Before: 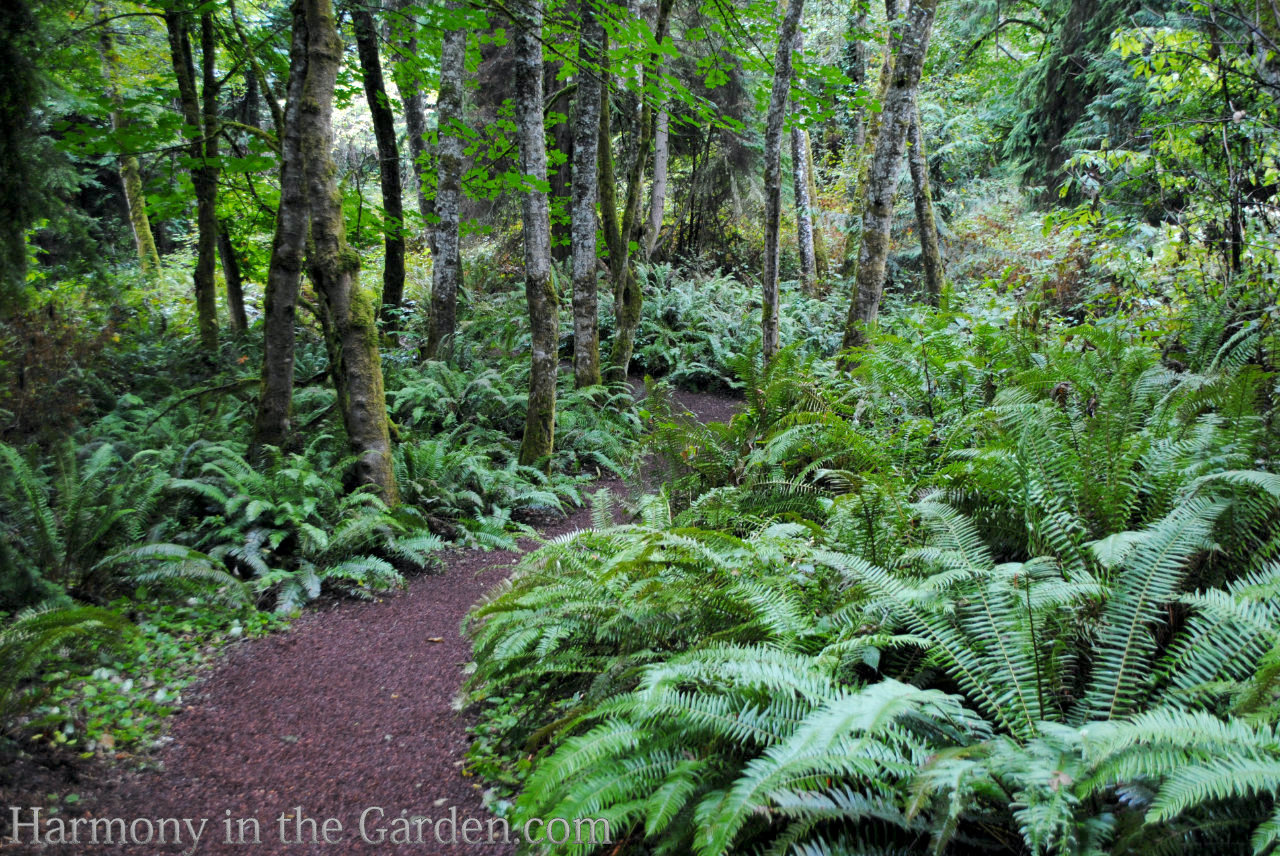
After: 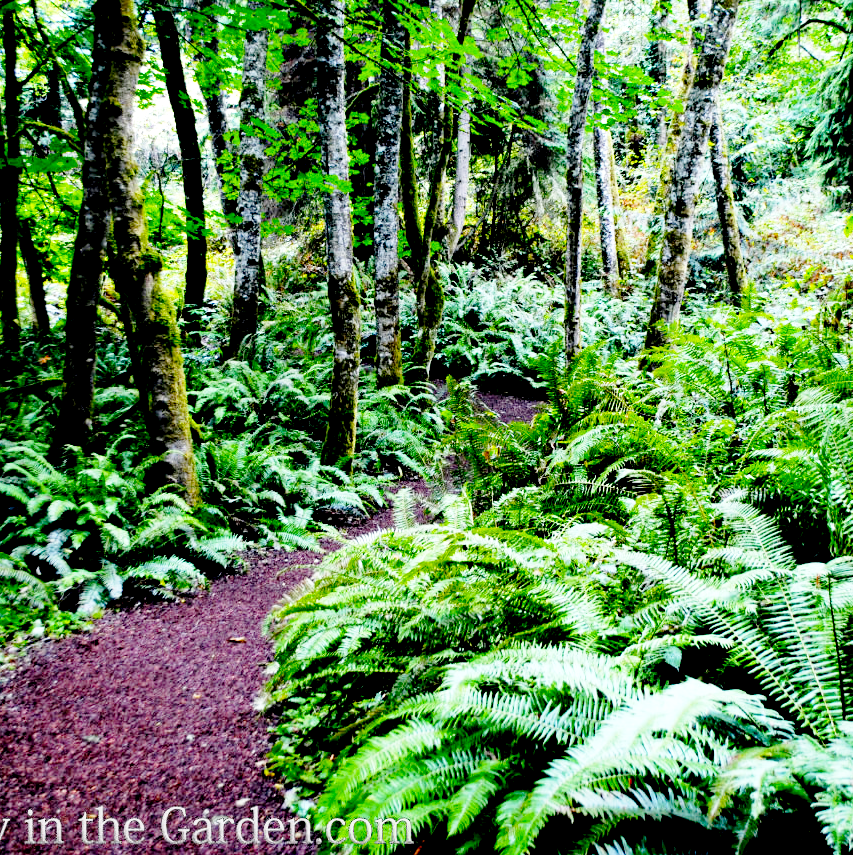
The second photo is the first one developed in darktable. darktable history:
exposure: black level correction 0.04, exposure 0.5 EV, compensate highlight preservation false
crop and rotate: left 15.546%, right 17.787%
base curve: curves: ch0 [(0, 0) (0.028, 0.03) (0.121, 0.232) (0.46, 0.748) (0.859, 0.968) (1, 1)], preserve colors none
